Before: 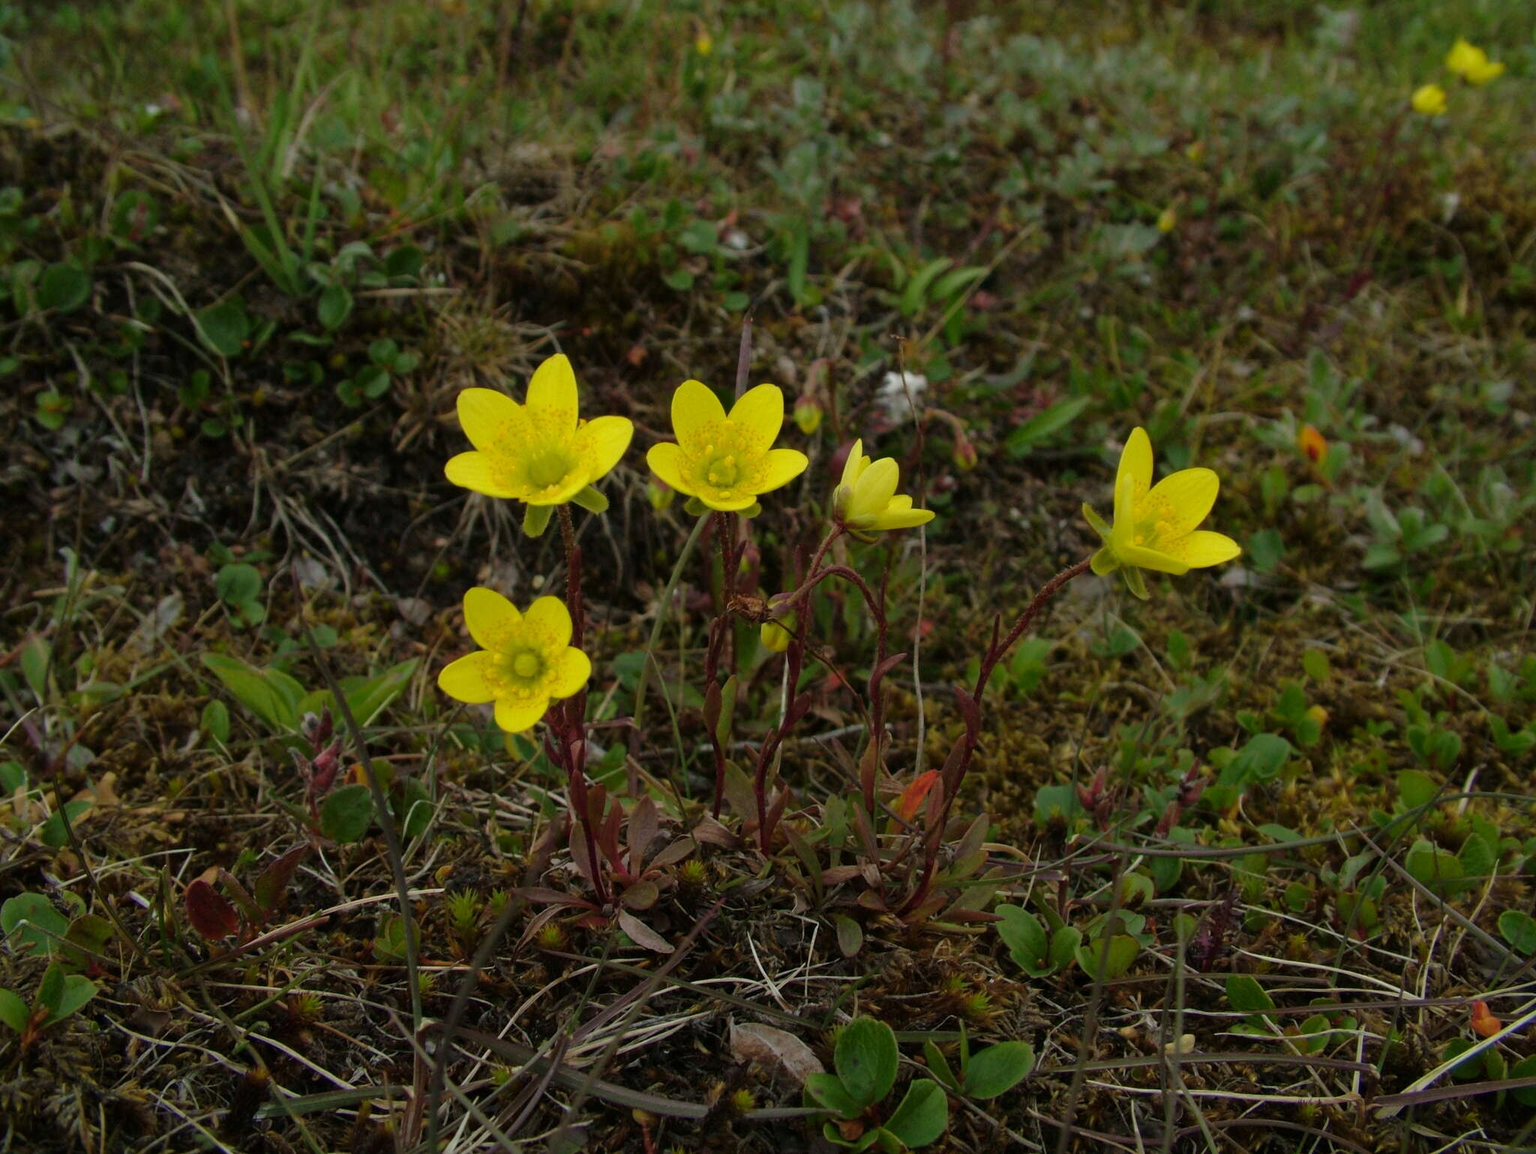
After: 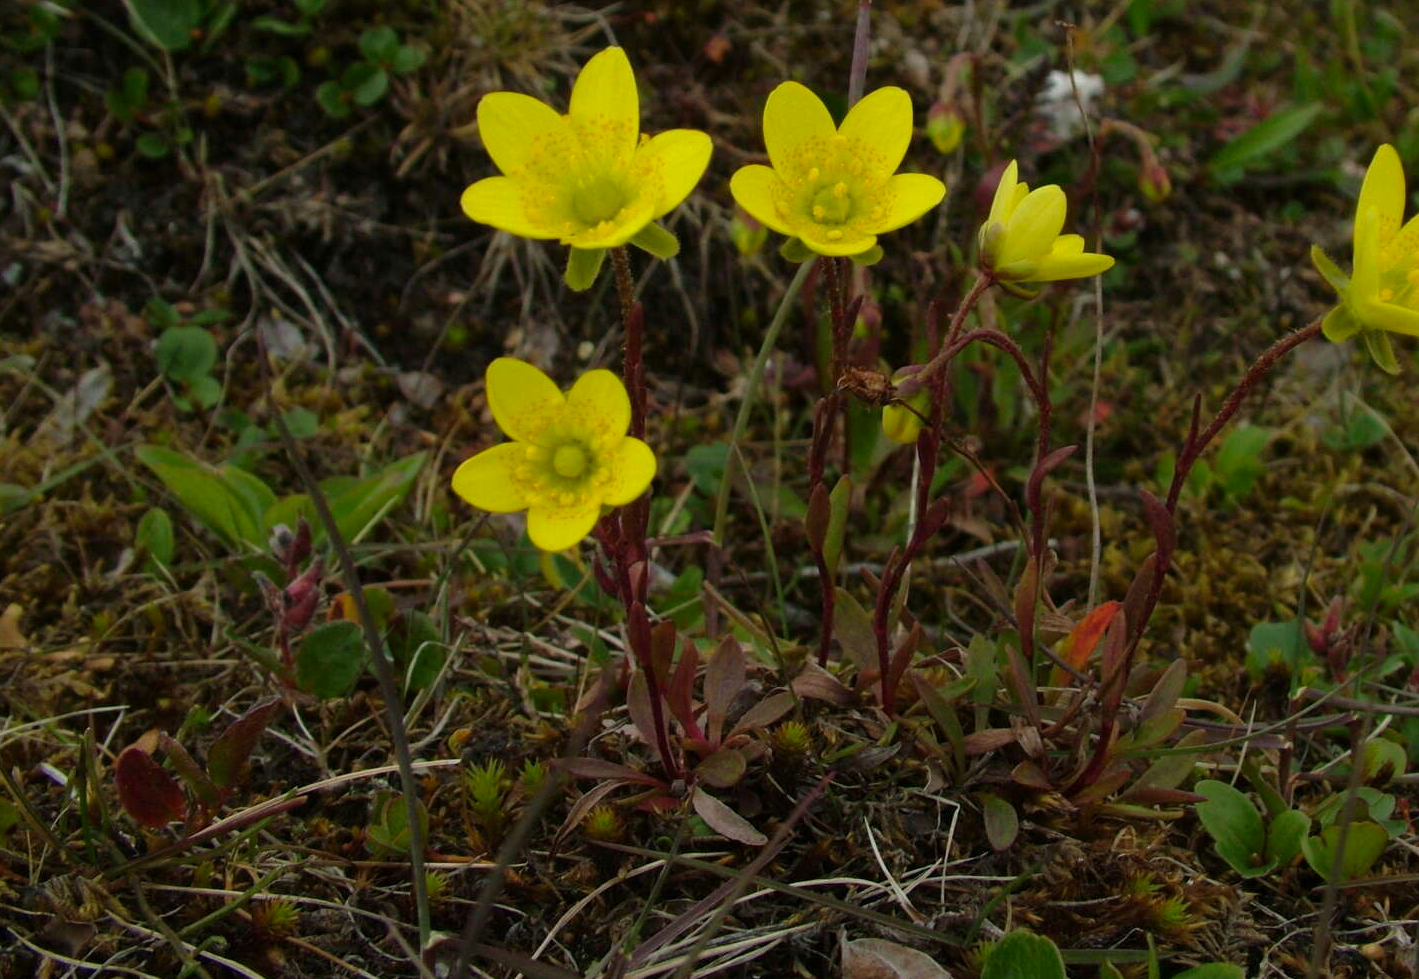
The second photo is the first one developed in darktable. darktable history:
crop: left 6.488%, top 27.668%, right 24.183%, bottom 8.656%
contrast brightness saturation: contrast 0.04, saturation 0.07
